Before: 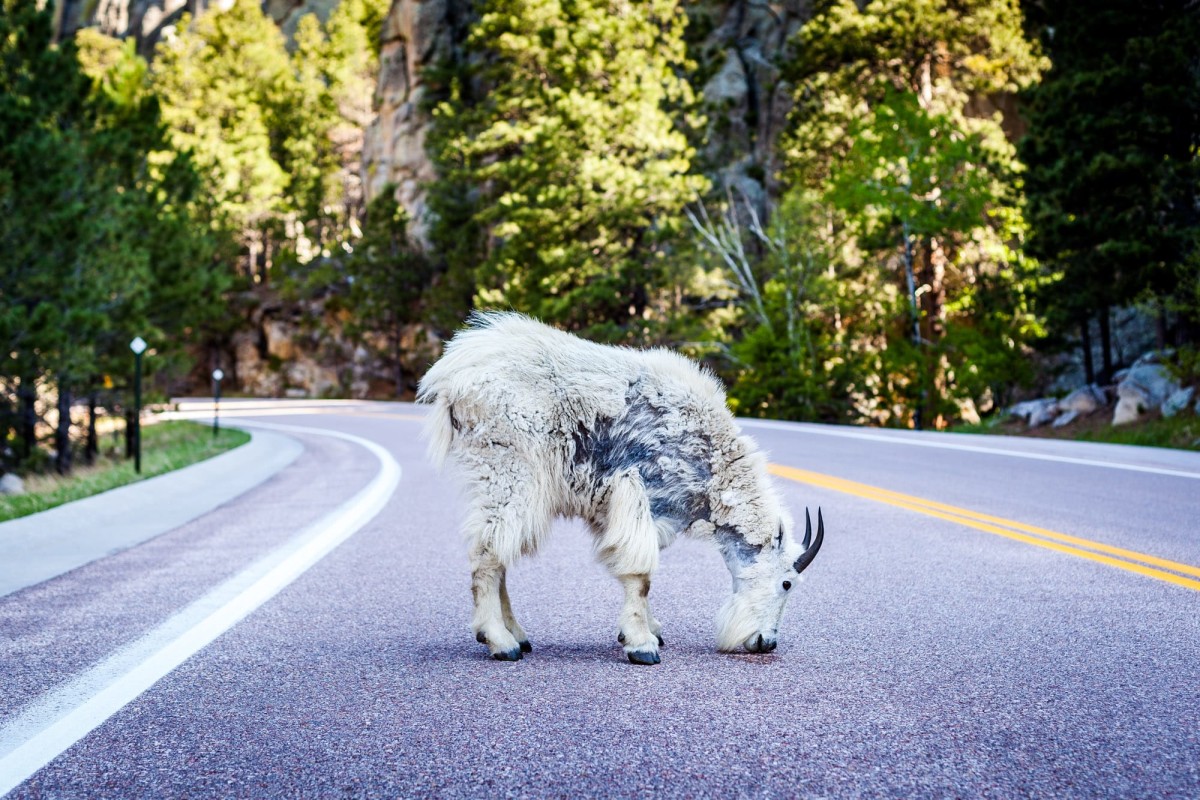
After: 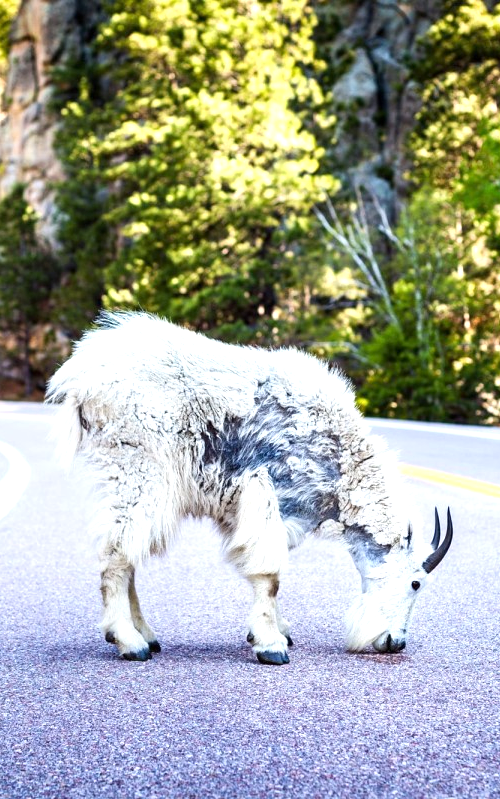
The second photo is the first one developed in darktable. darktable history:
crop: left 30.952%, right 27.342%
exposure: exposure 0.639 EV, compensate highlight preservation false
